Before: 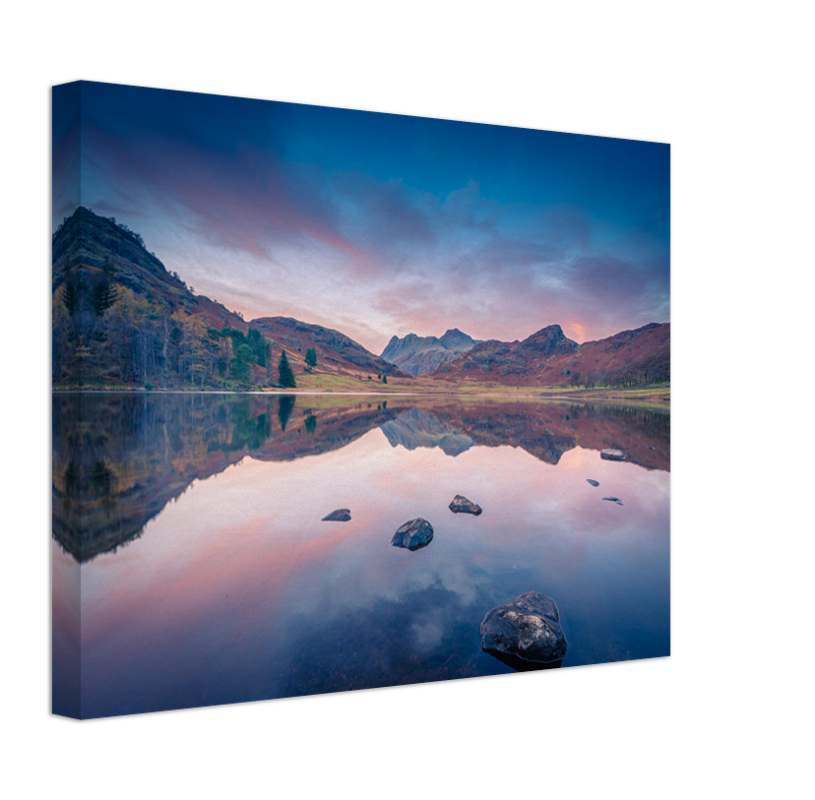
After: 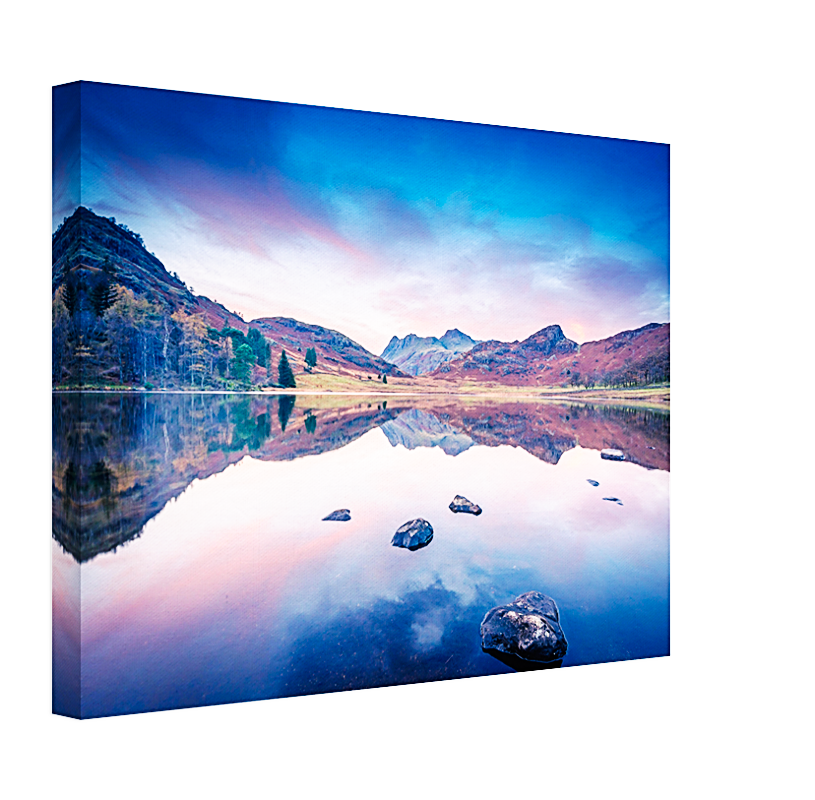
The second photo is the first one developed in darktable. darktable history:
base curve: curves: ch0 [(0, 0) (0.007, 0.004) (0.027, 0.03) (0.046, 0.07) (0.207, 0.54) (0.442, 0.872) (0.673, 0.972) (1, 1)], preserve colors none
sharpen: amount 0.74
